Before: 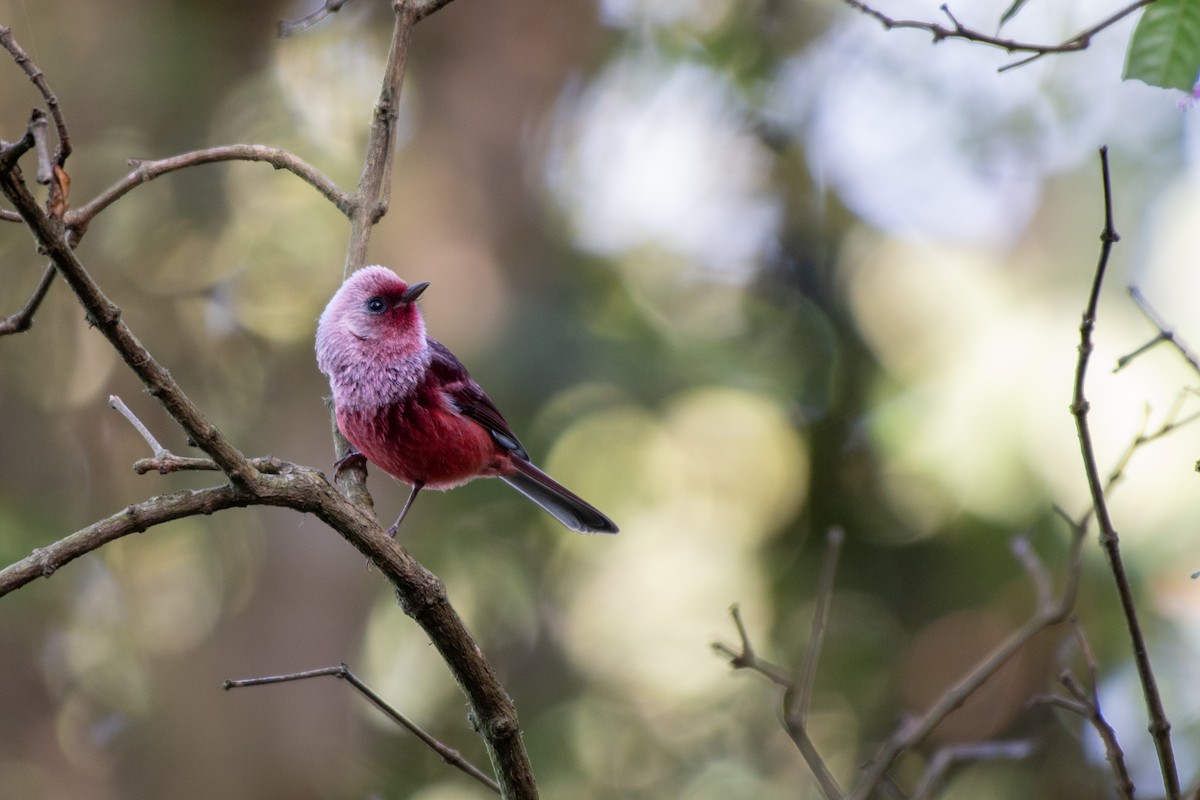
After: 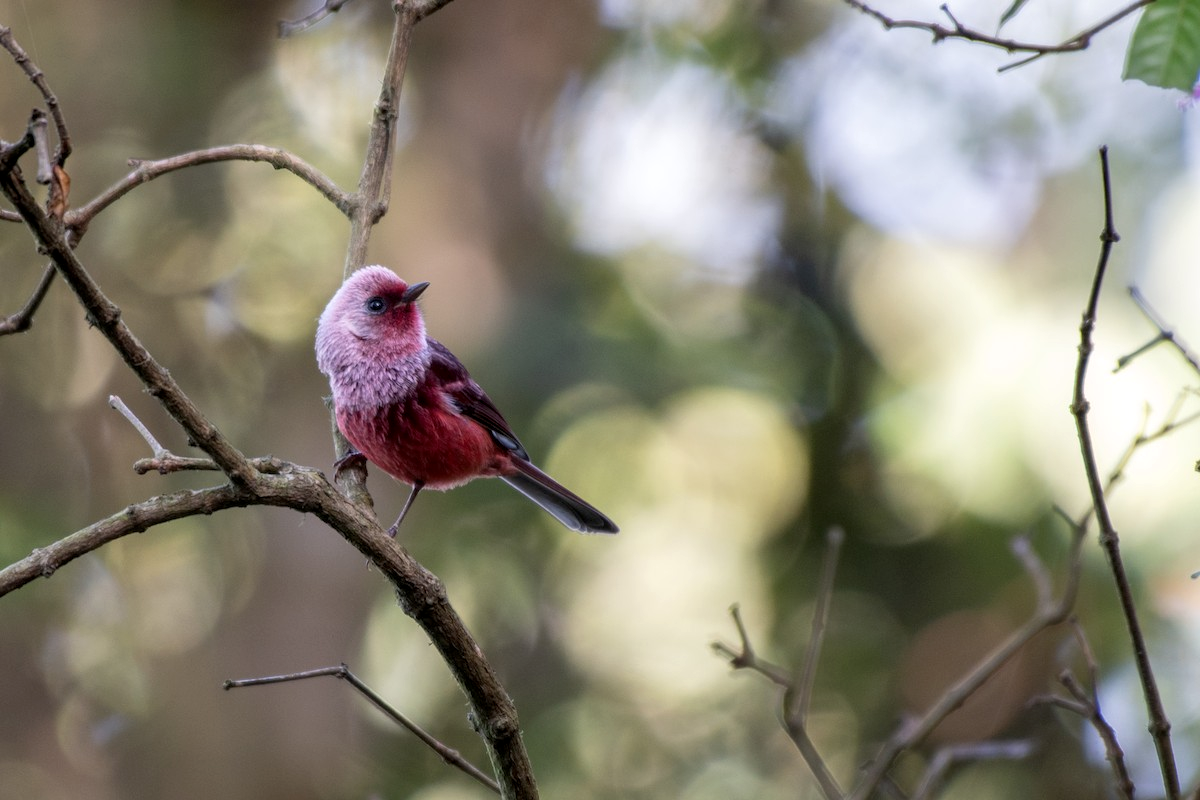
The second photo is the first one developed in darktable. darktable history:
local contrast: highlights 103%, shadows 102%, detail 119%, midtone range 0.2
color balance rgb: power › hue 212.18°, perceptual saturation grading › global saturation -1.445%
